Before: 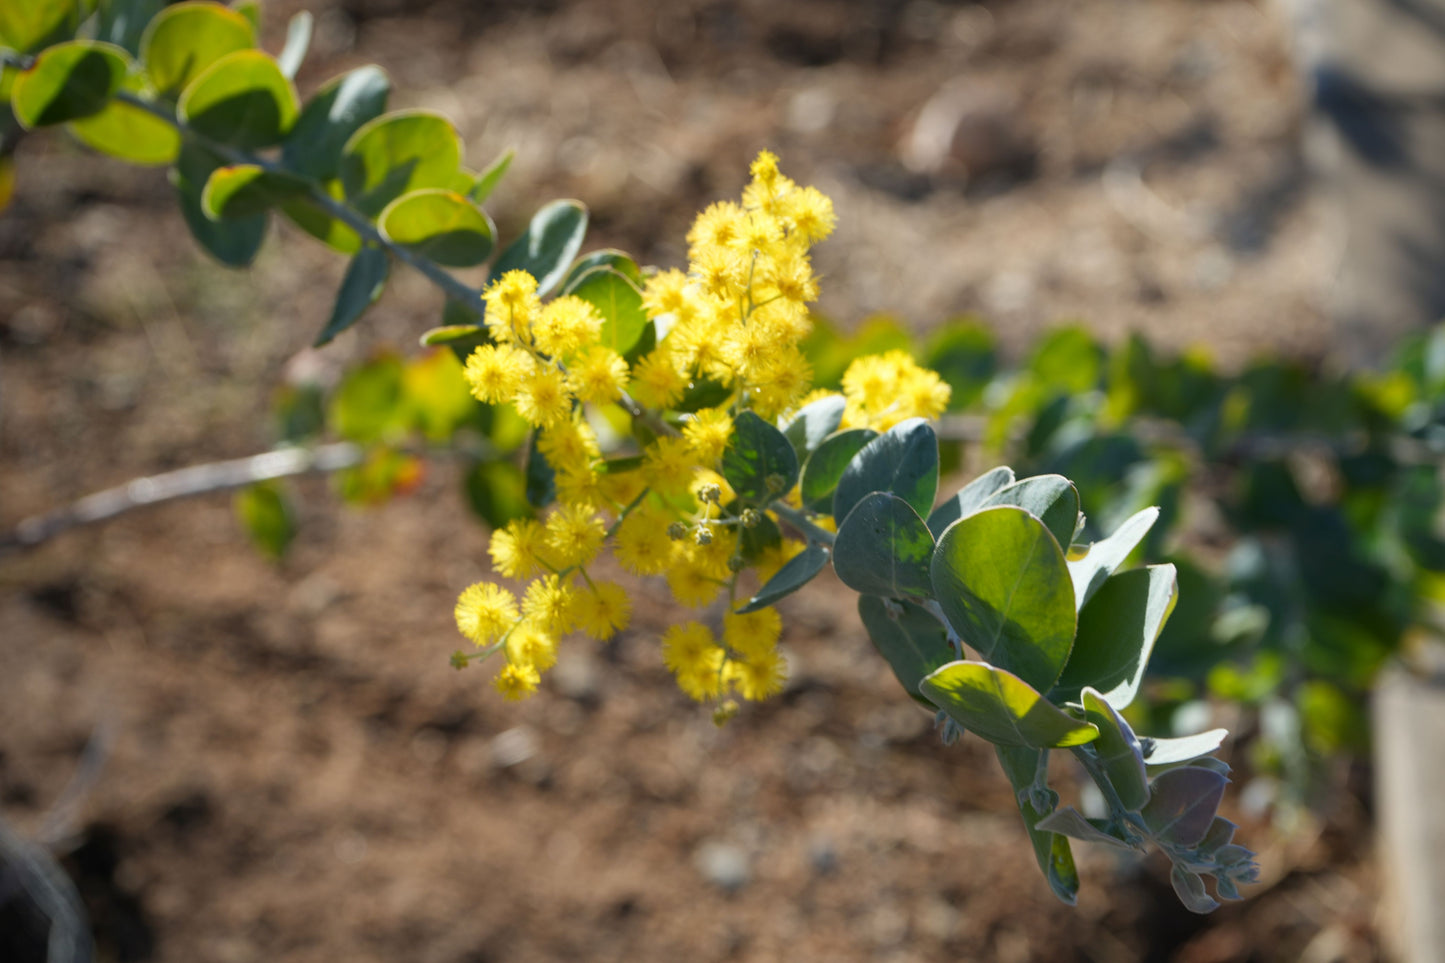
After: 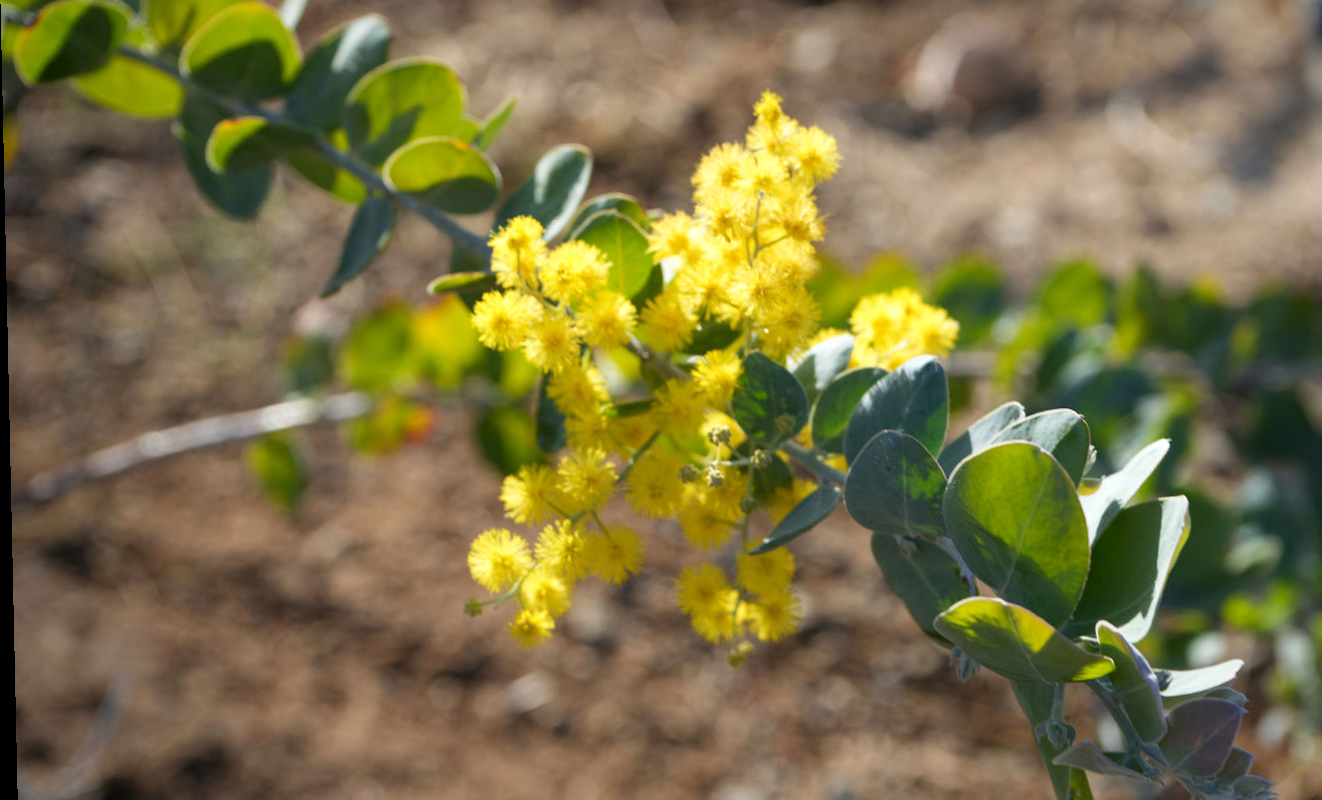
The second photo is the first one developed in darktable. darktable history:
rotate and perspective: rotation -1.24°, automatic cropping off
crop: top 7.49%, right 9.717%, bottom 11.943%
exposure: exposure 0.081 EV, compensate highlight preservation false
